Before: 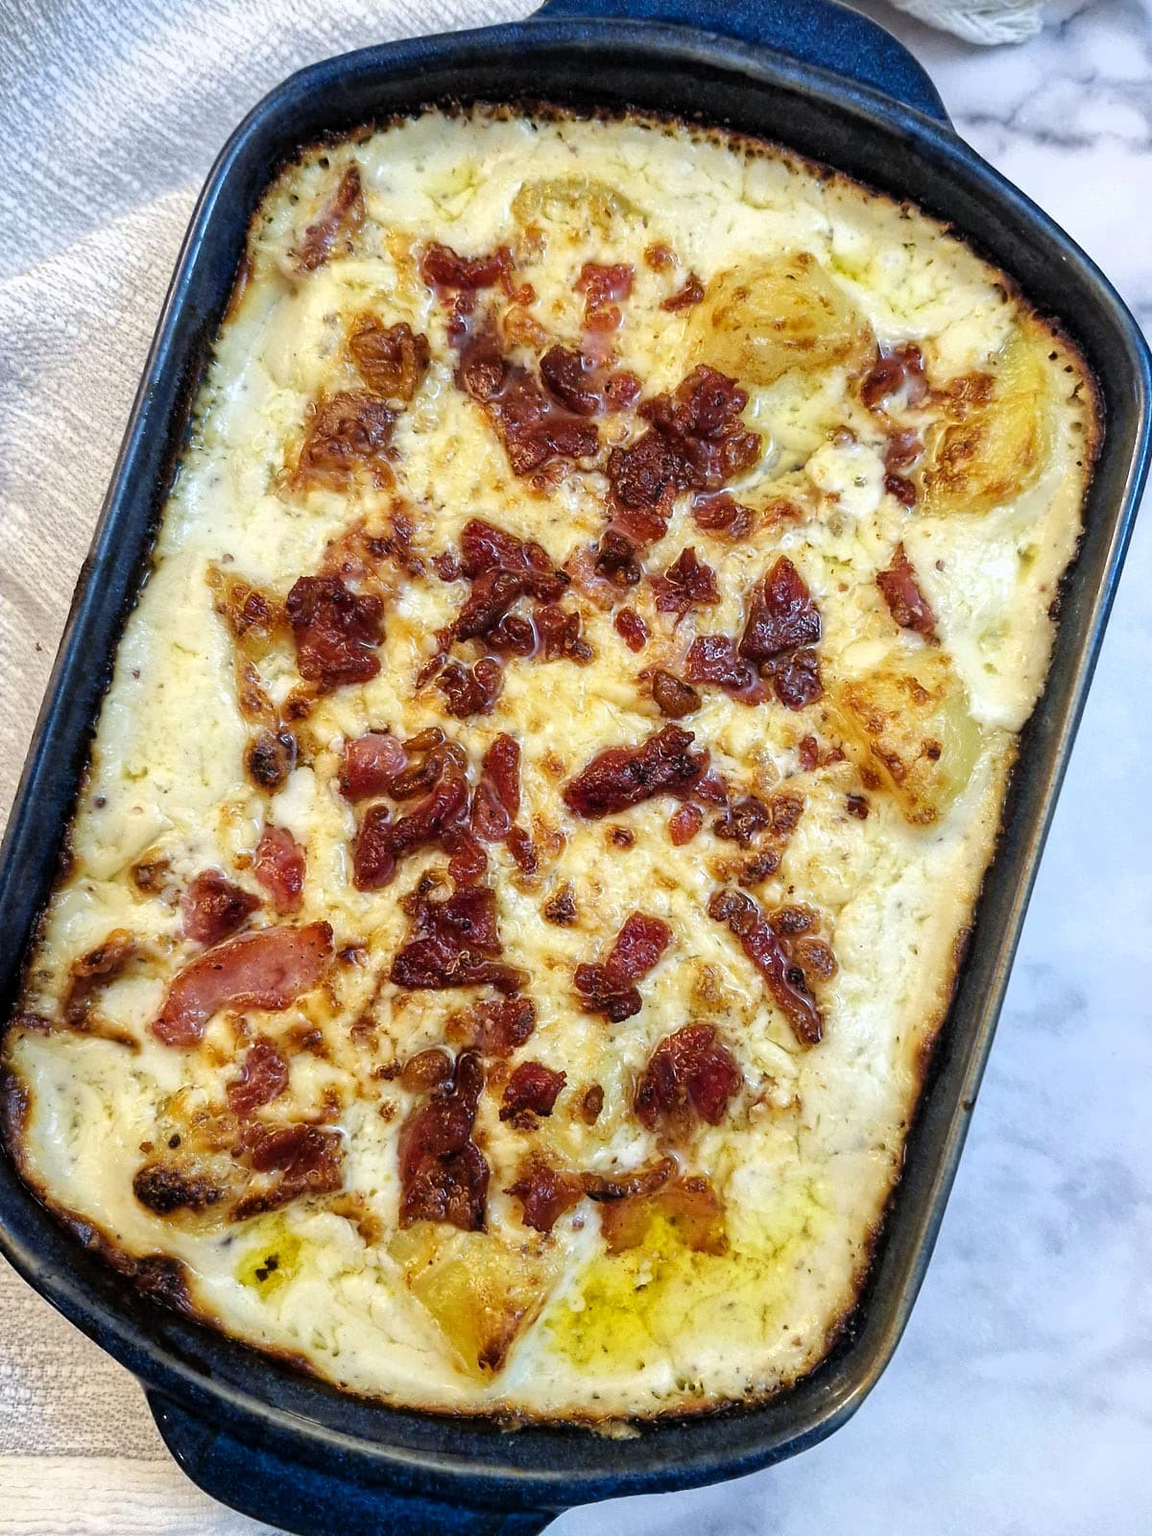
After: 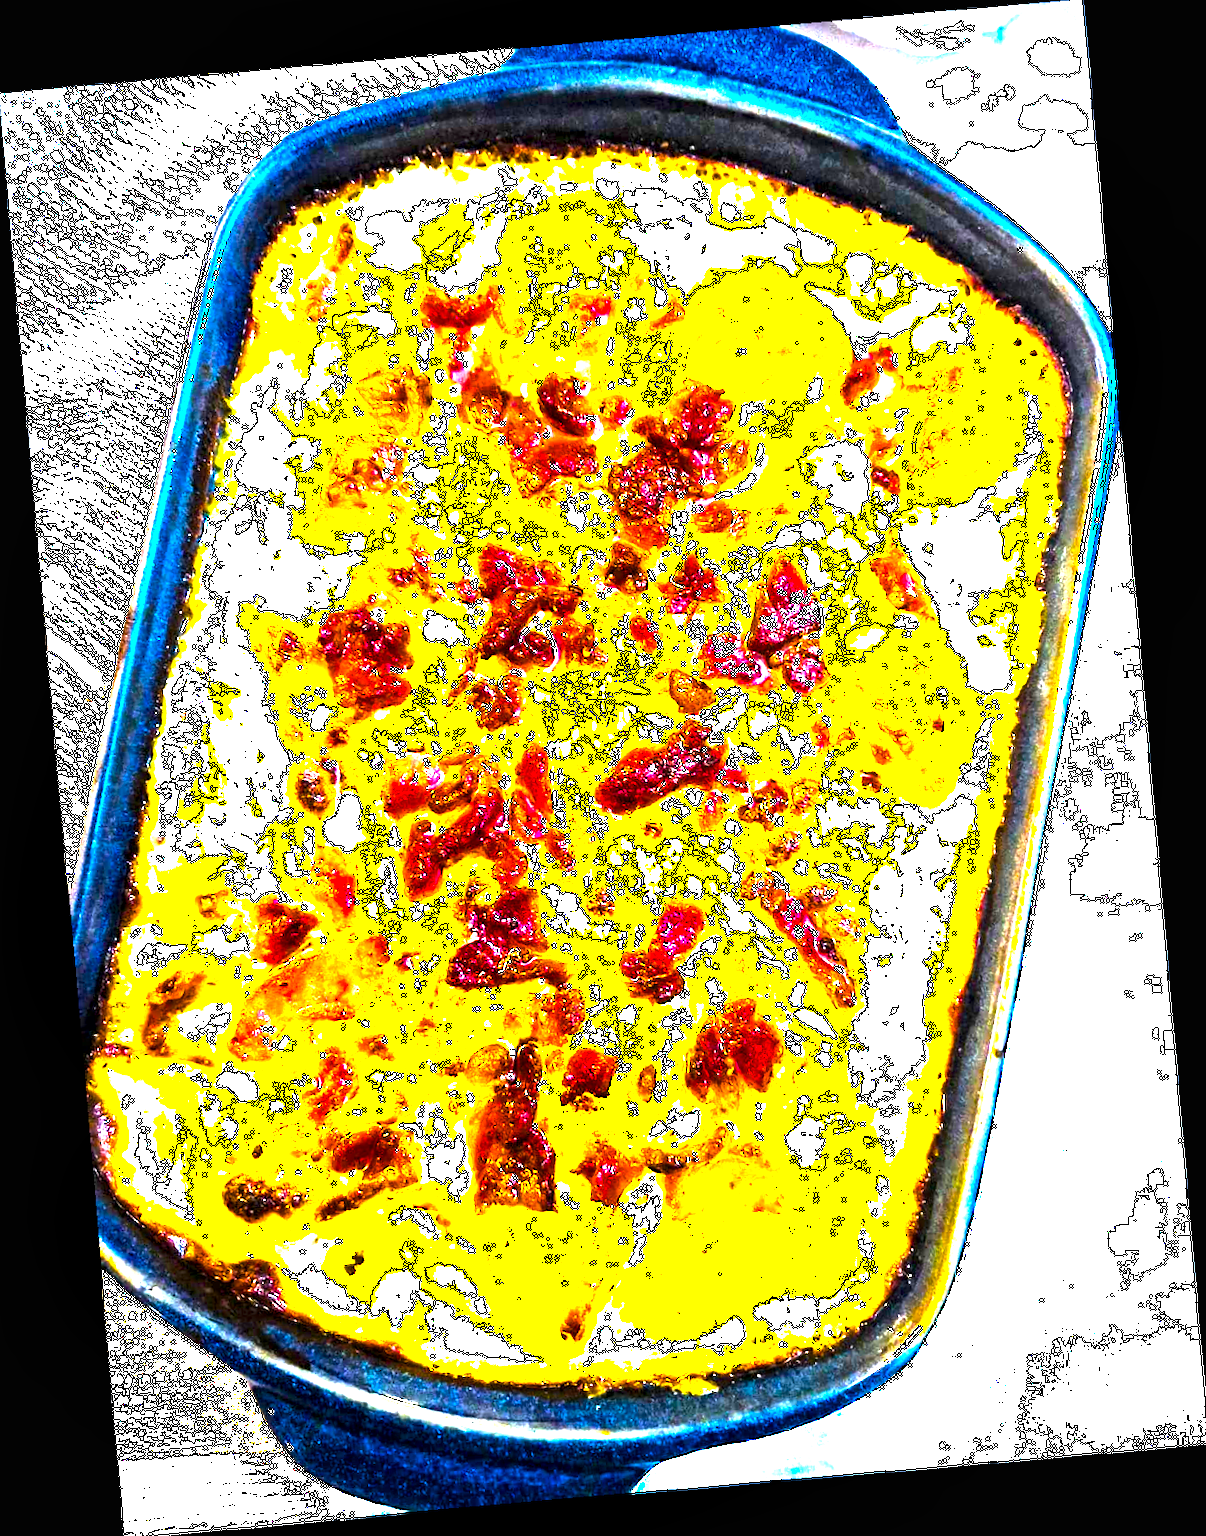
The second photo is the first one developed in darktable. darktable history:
color balance rgb: linear chroma grading › global chroma 20%, perceptual saturation grading › global saturation 65%, perceptual saturation grading › highlights 60%, perceptual saturation grading › mid-tones 50%, perceptual saturation grading › shadows 50%, perceptual brilliance grading › global brilliance 30%, perceptual brilliance grading › highlights 50%, perceptual brilliance grading › mid-tones 50%, perceptual brilliance grading › shadows -22%, global vibrance 20%
rotate and perspective: rotation -4.98°, automatic cropping off
local contrast: mode bilateral grid, contrast 20, coarseness 50, detail 144%, midtone range 0.2
exposure: black level correction 0, exposure 1.45 EV, compensate exposure bias true, compensate highlight preservation false
